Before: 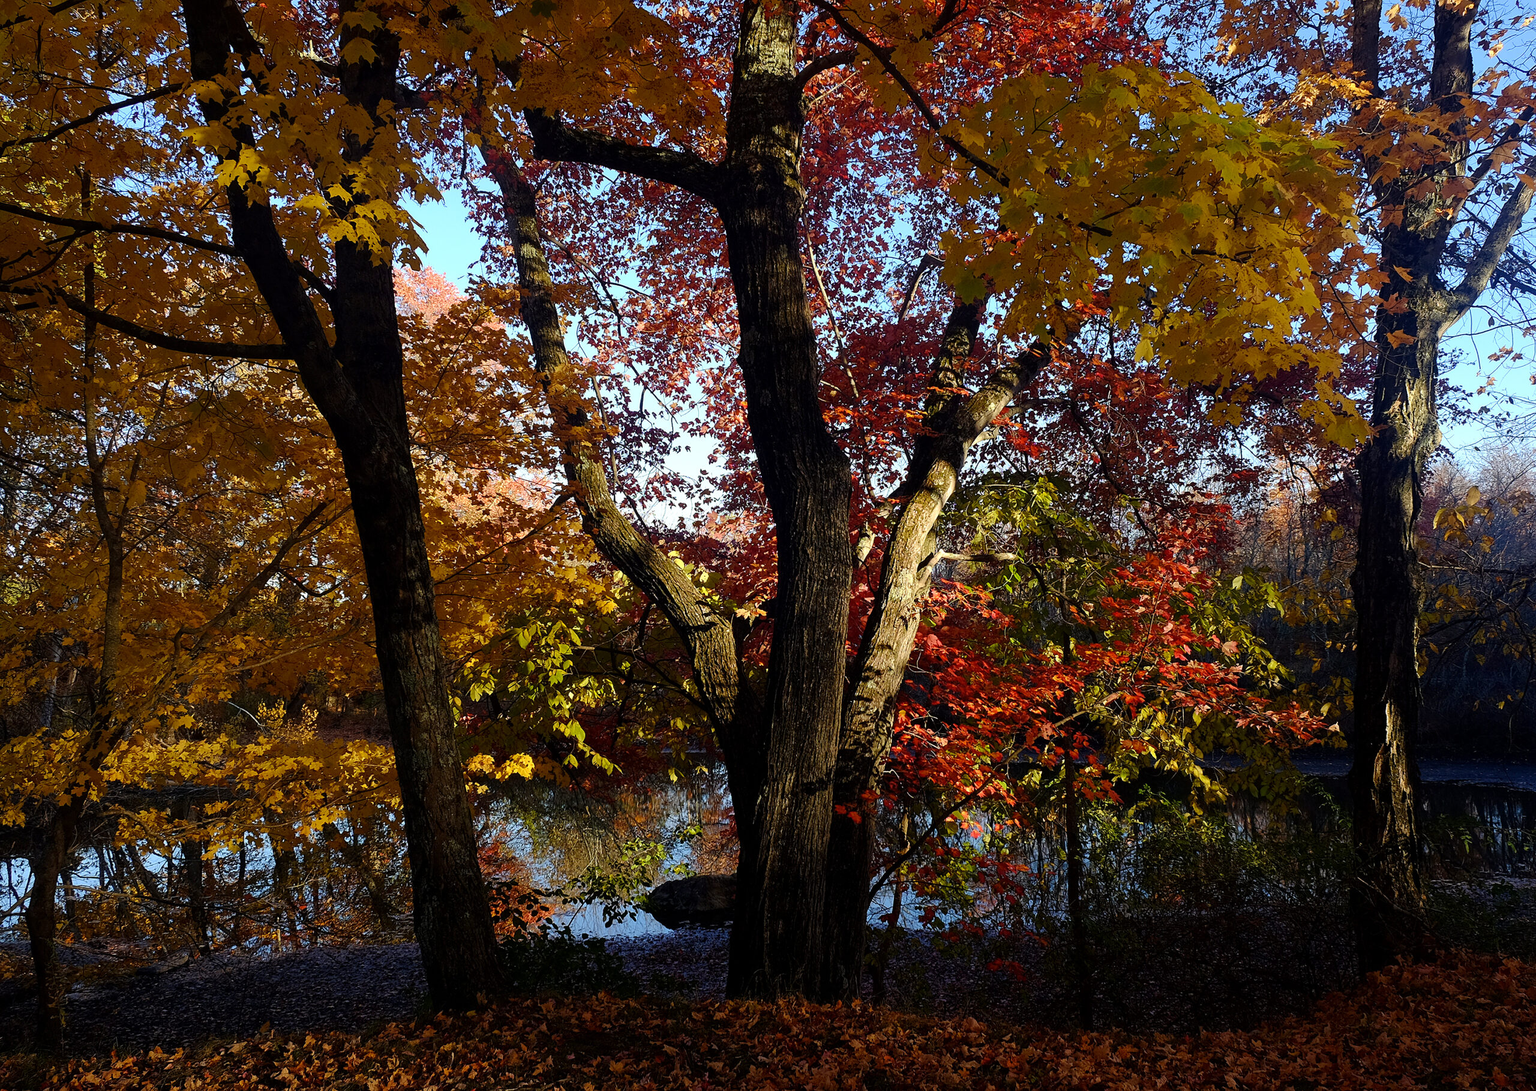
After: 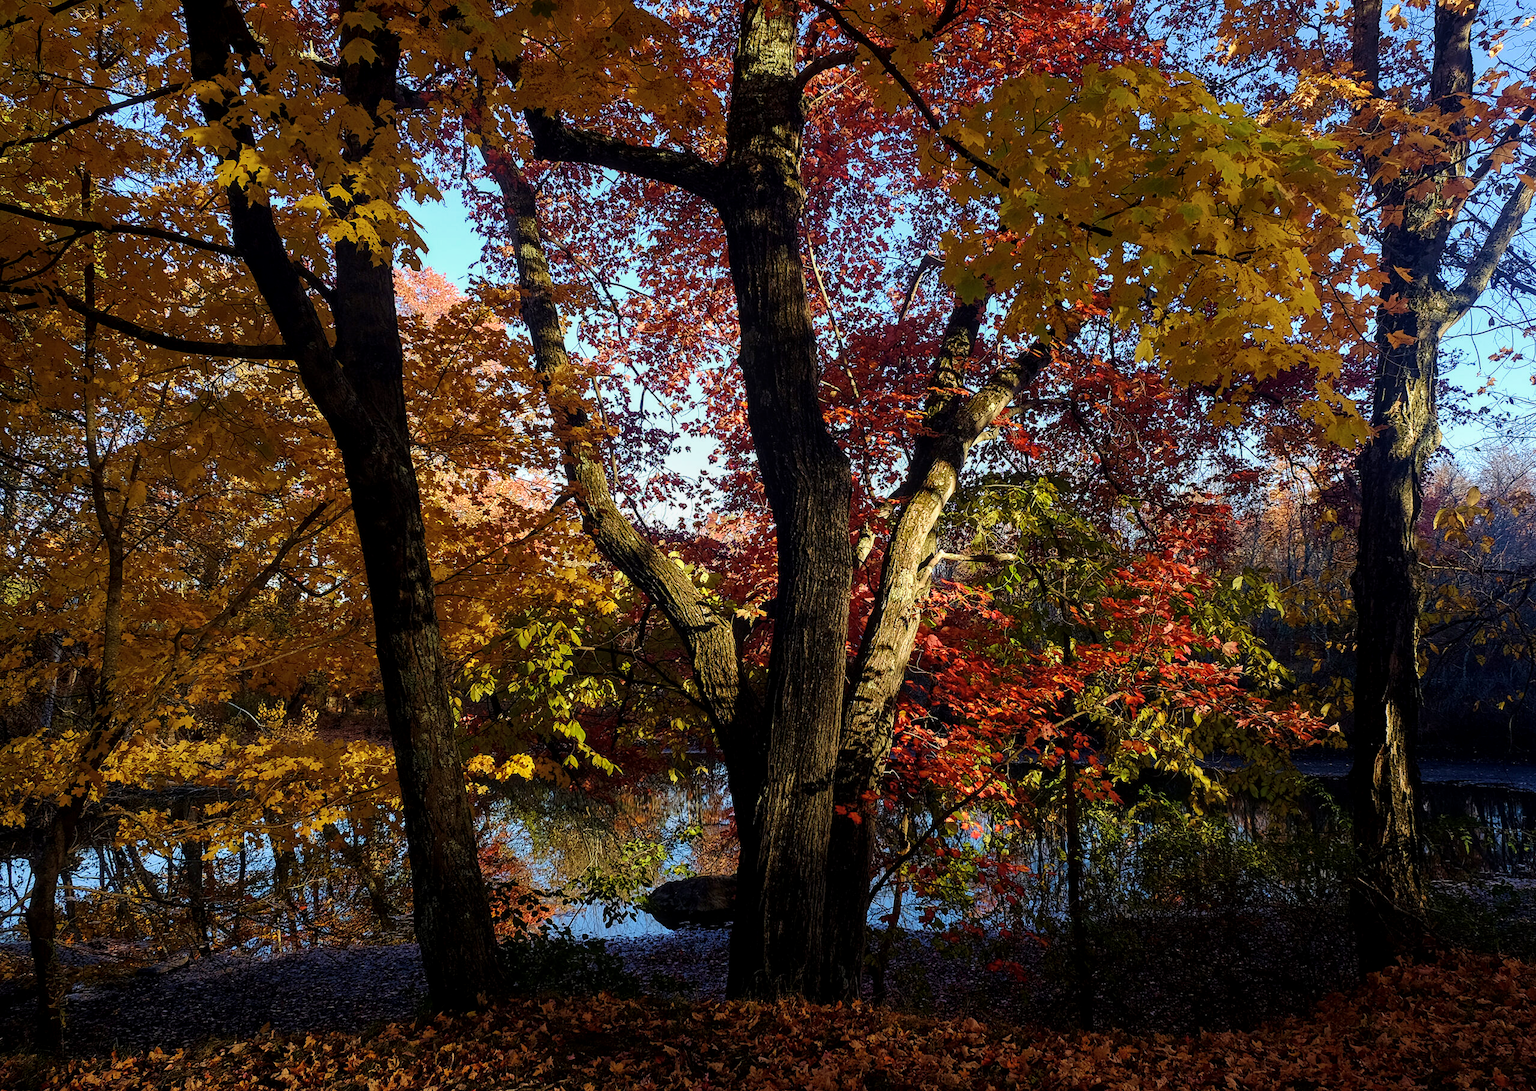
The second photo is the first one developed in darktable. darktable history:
local contrast: on, module defaults
white balance: emerald 1
velvia: strength 36.57%
